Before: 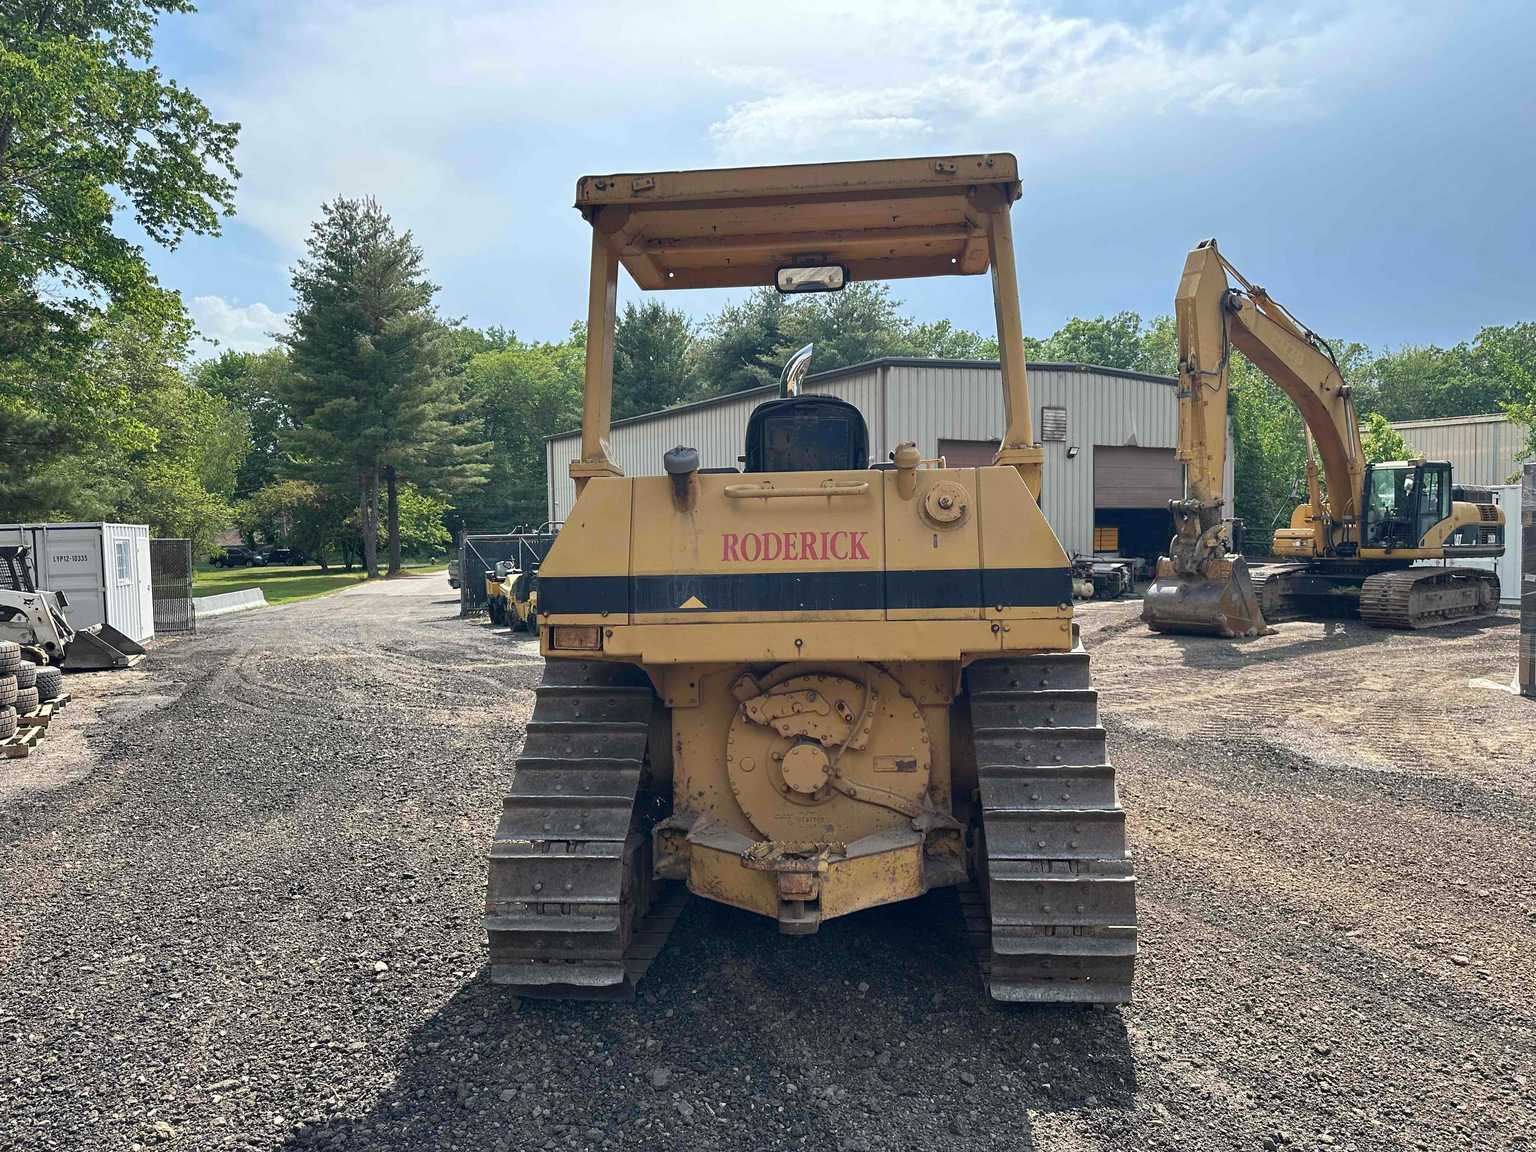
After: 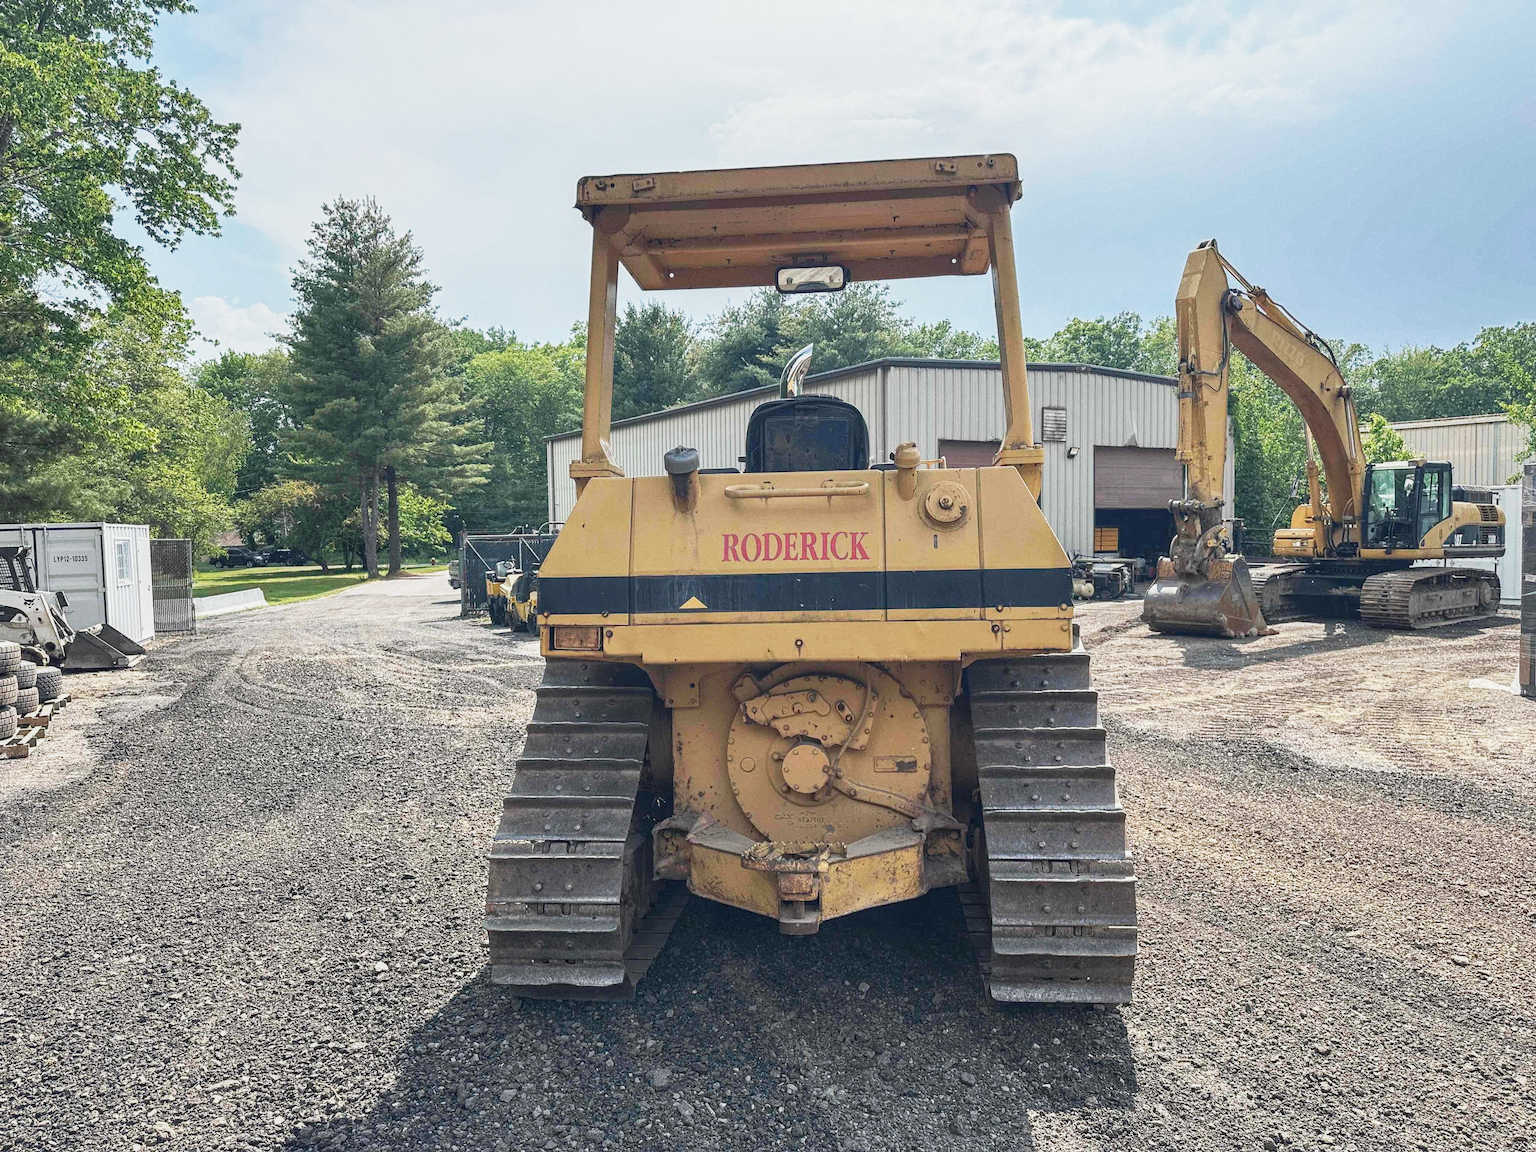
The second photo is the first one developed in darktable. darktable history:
grain: coarseness 0.09 ISO
base curve: curves: ch0 [(0, 0) (0.088, 0.125) (0.176, 0.251) (0.354, 0.501) (0.613, 0.749) (1, 0.877)], preserve colors none
tone curve: curves: ch0 [(0, 0) (0.003, 0.04) (0.011, 0.053) (0.025, 0.077) (0.044, 0.104) (0.069, 0.127) (0.1, 0.15) (0.136, 0.177) (0.177, 0.215) (0.224, 0.254) (0.277, 0.3) (0.335, 0.355) (0.399, 0.41) (0.468, 0.477) (0.543, 0.554) (0.623, 0.636) (0.709, 0.72) (0.801, 0.804) (0.898, 0.892) (1, 1)], preserve colors none
local contrast: on, module defaults
